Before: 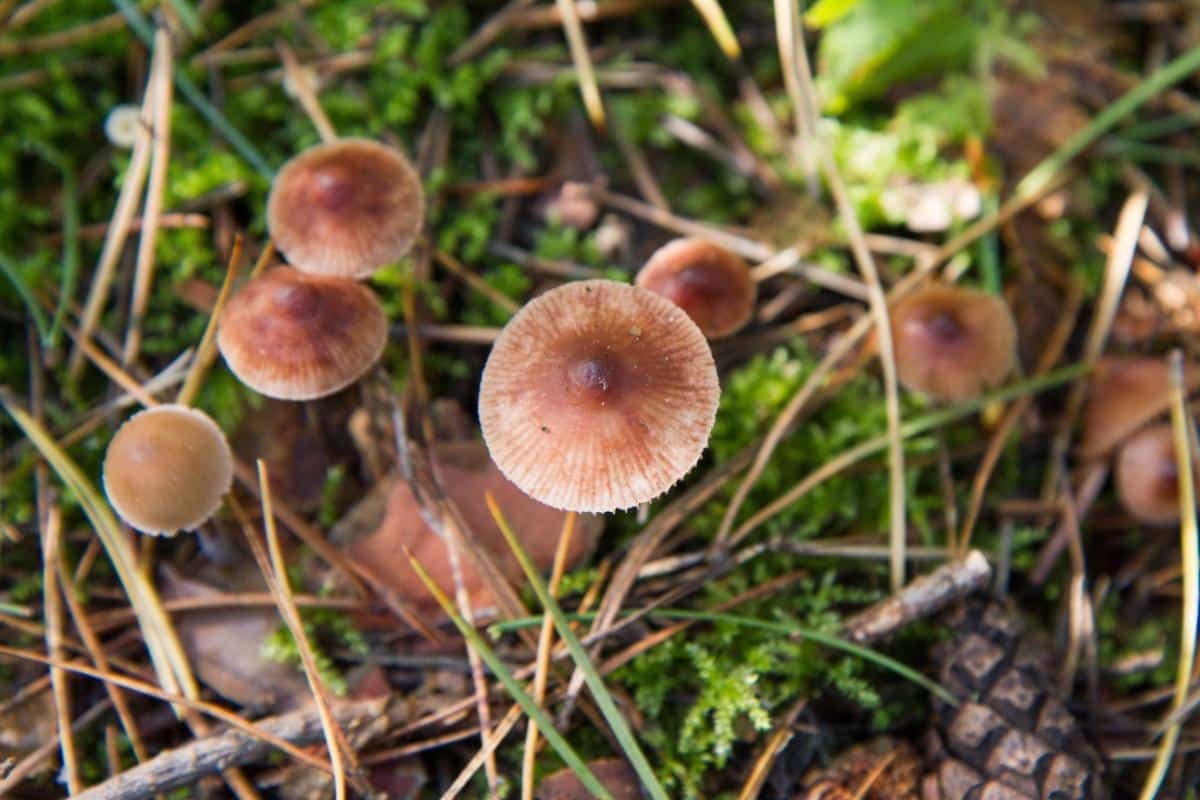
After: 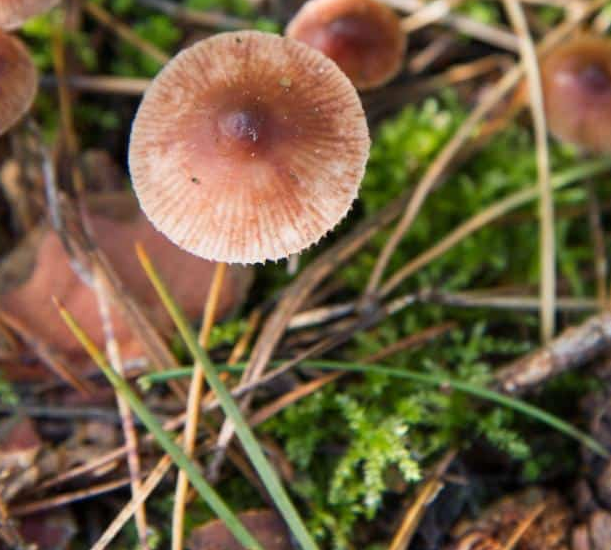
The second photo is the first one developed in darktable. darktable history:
crop and rotate: left 29.182%, top 31.191%, right 19.831%
